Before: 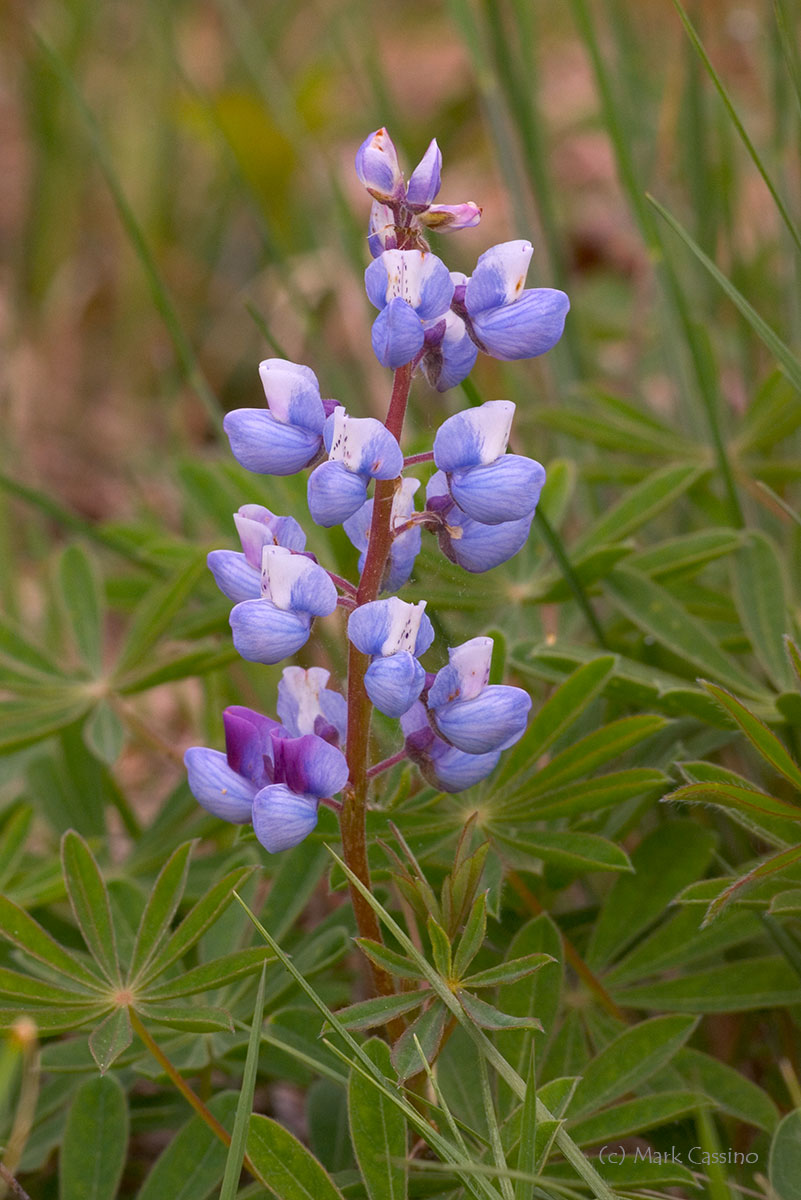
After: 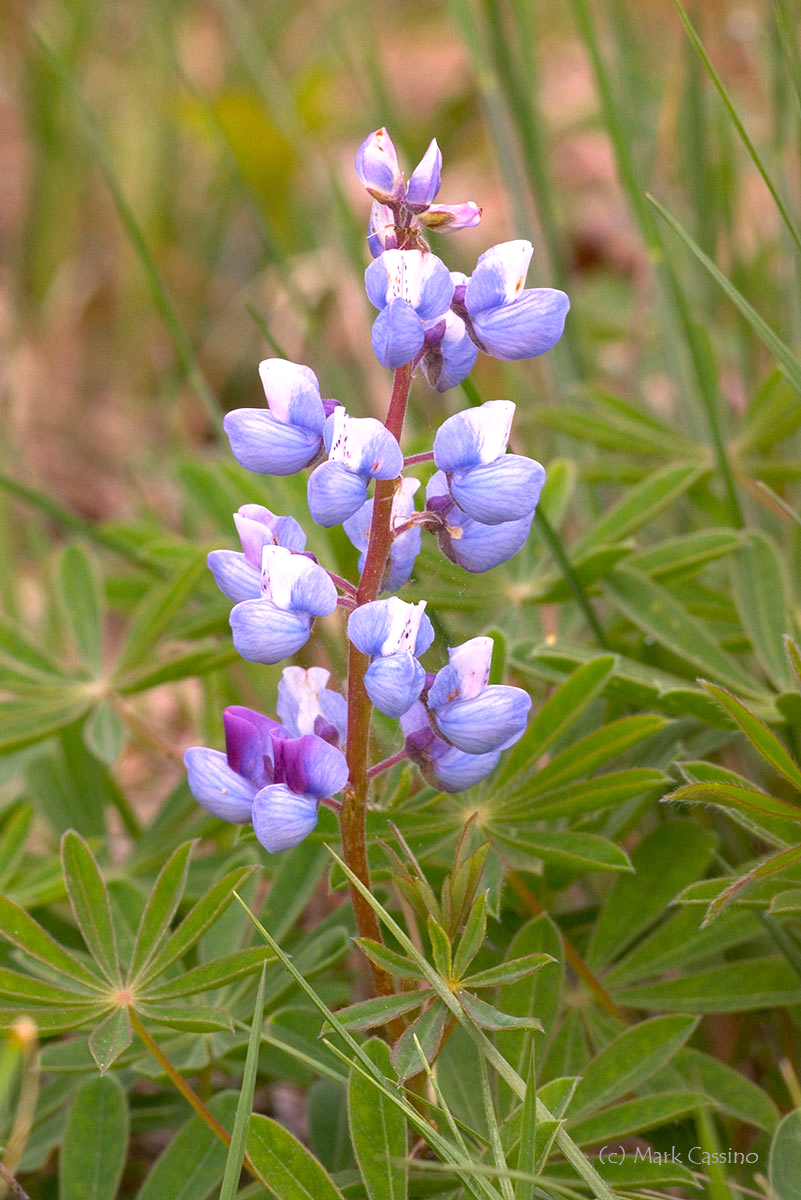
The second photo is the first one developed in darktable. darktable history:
exposure: exposure 0.725 EV, compensate exposure bias true, compensate highlight preservation false
